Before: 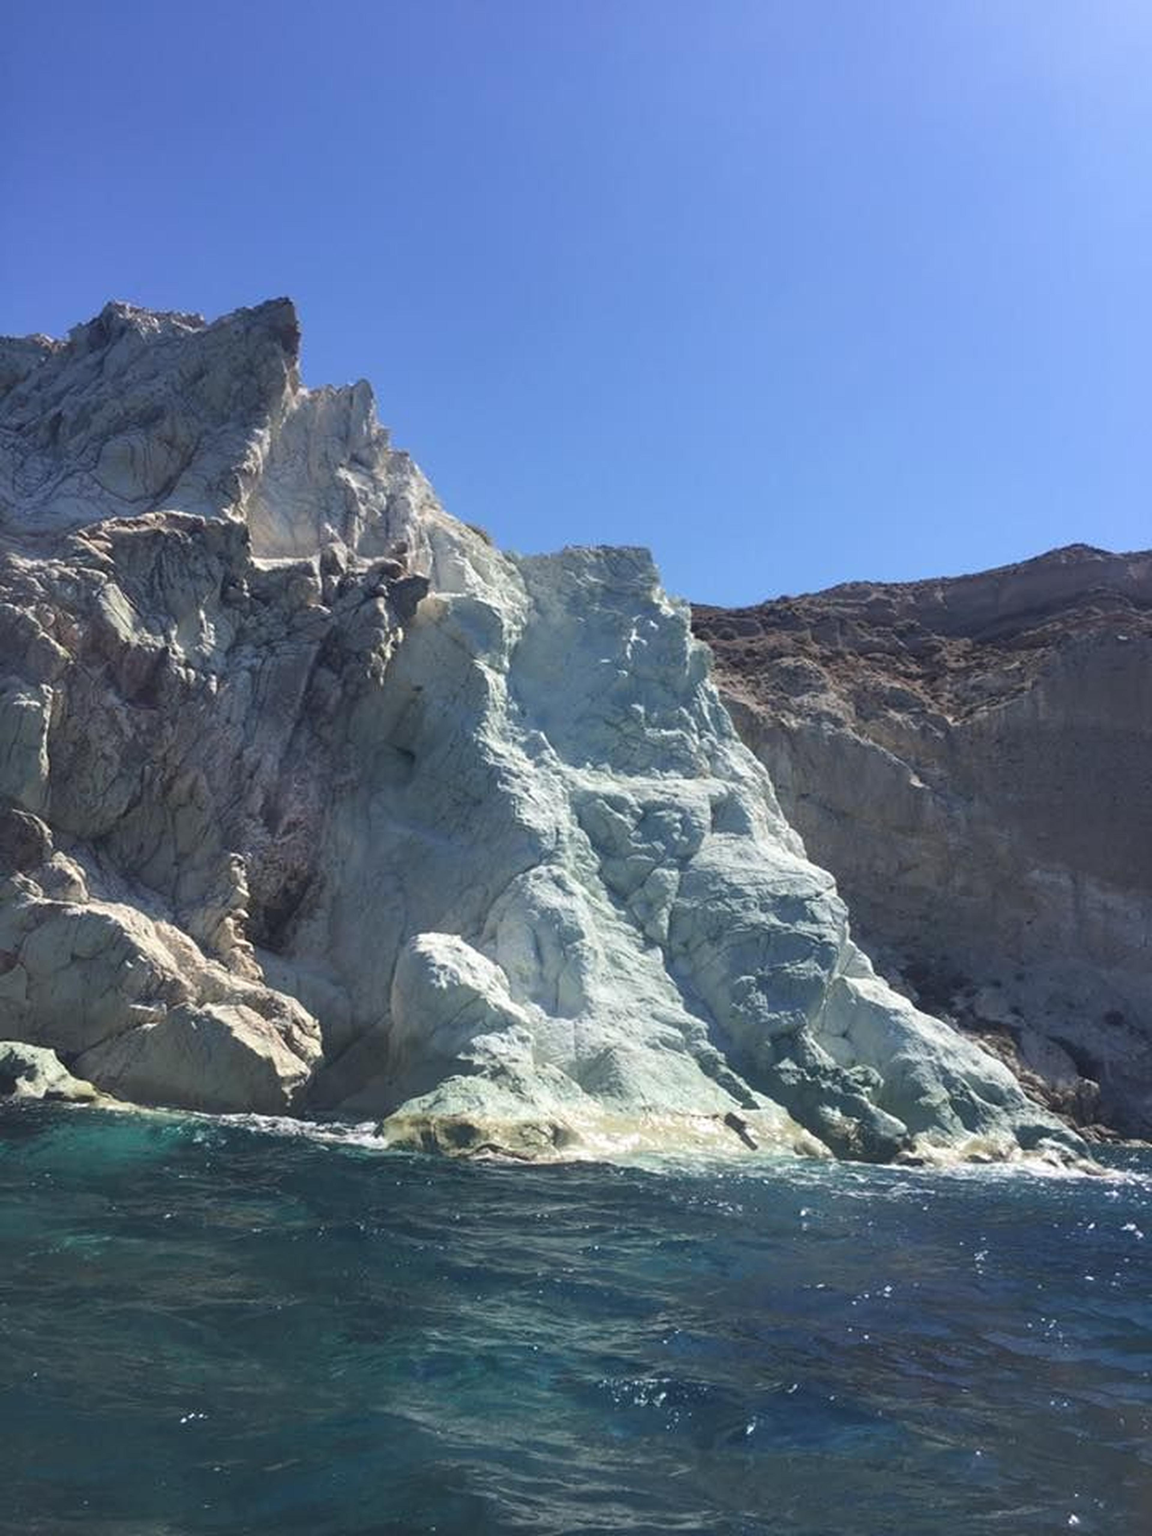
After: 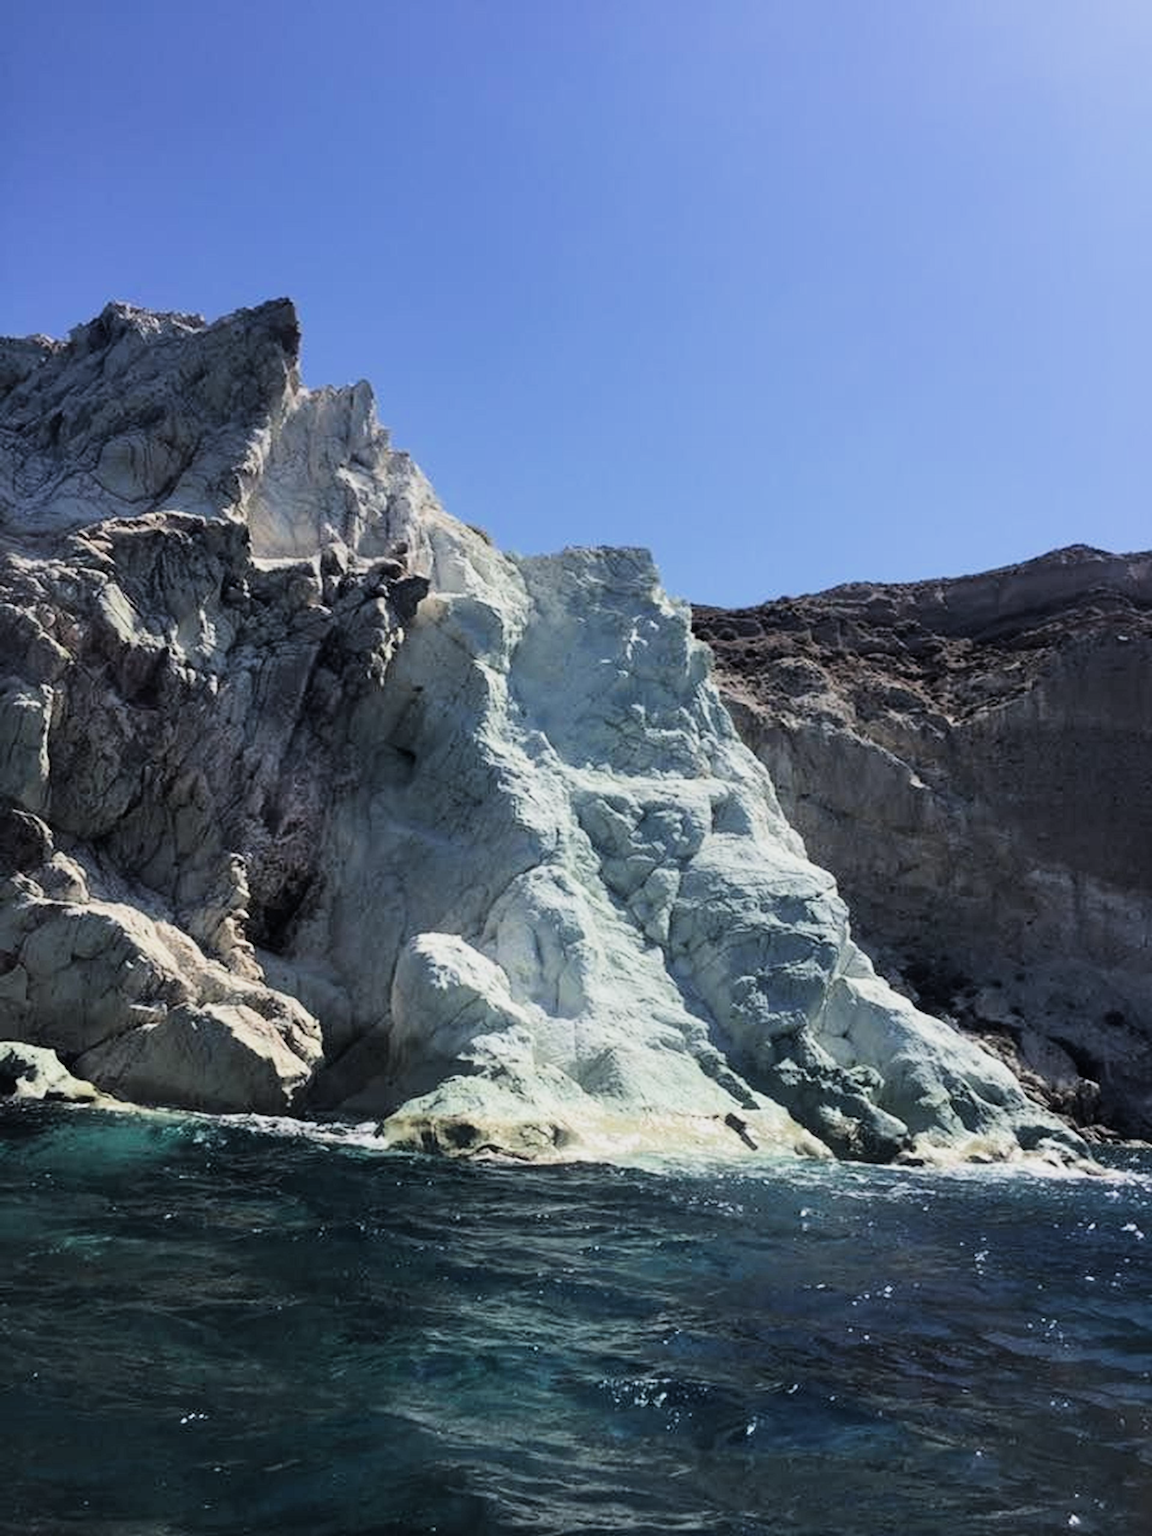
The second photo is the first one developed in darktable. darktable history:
filmic rgb: black relative exposure -5.05 EV, white relative exposure 3.96 EV, hardness 2.88, contrast 1.488
exposure: compensate highlight preservation false
